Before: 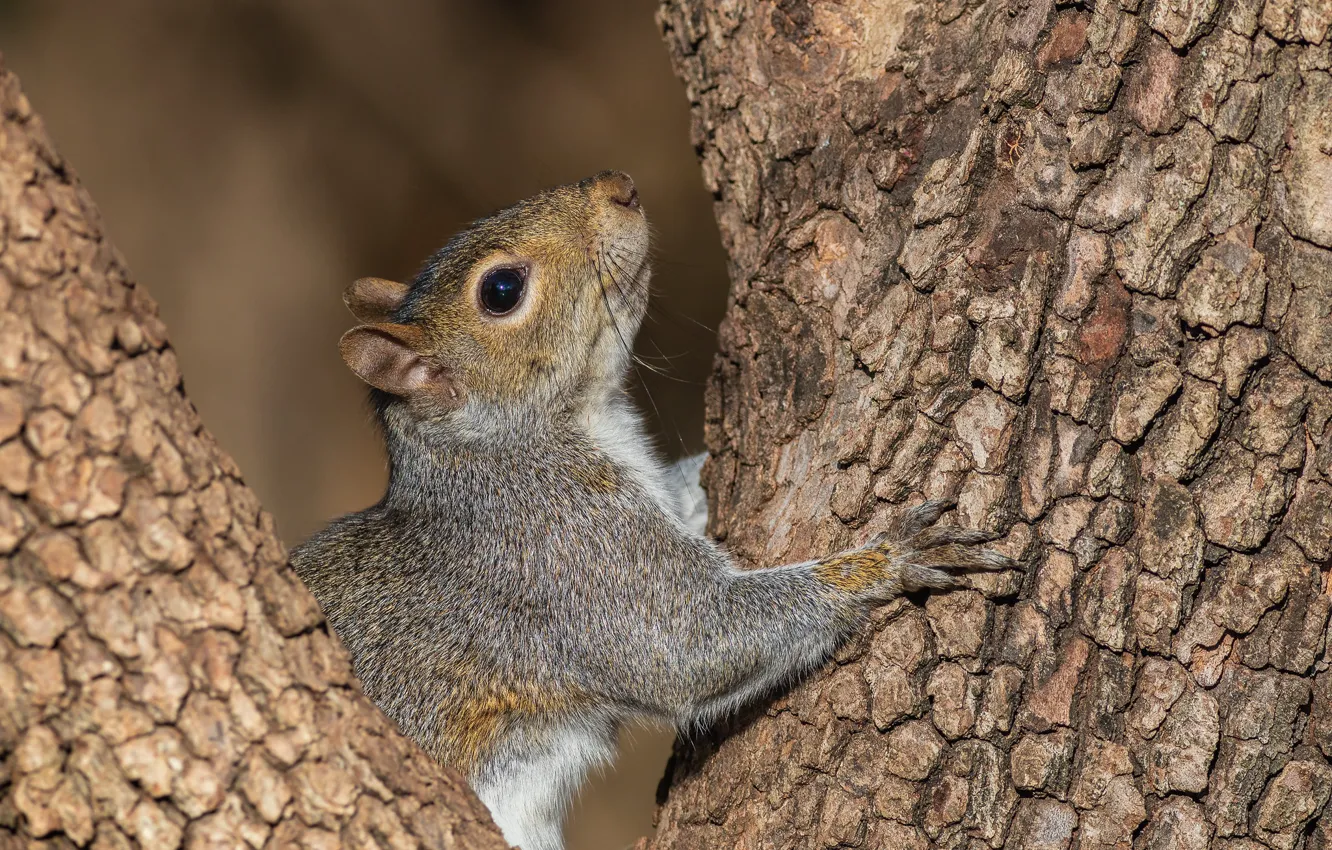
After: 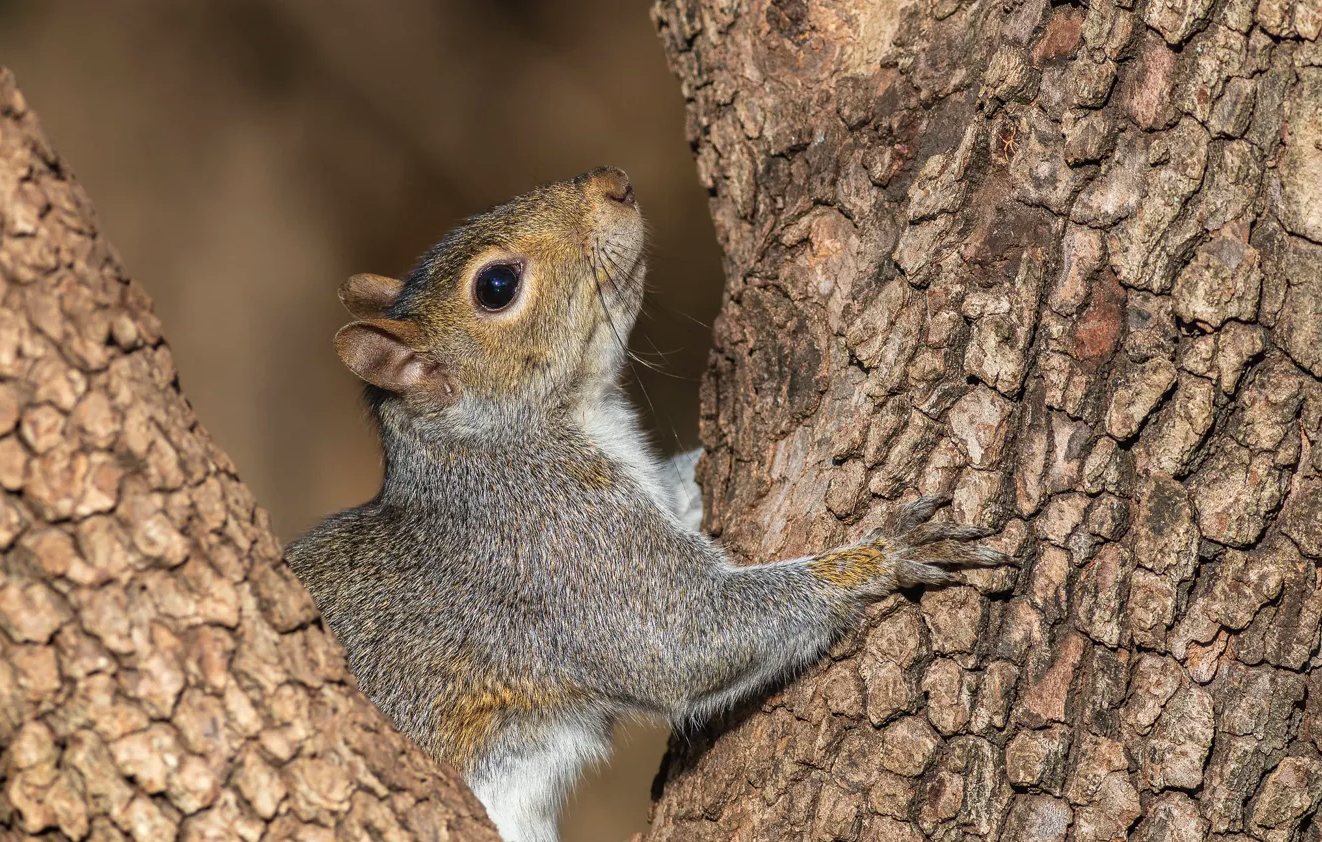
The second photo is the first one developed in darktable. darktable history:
crop: left 0.434%, top 0.485%, right 0.244%, bottom 0.386%
exposure: exposure 0.178 EV, compensate exposure bias true, compensate highlight preservation false
